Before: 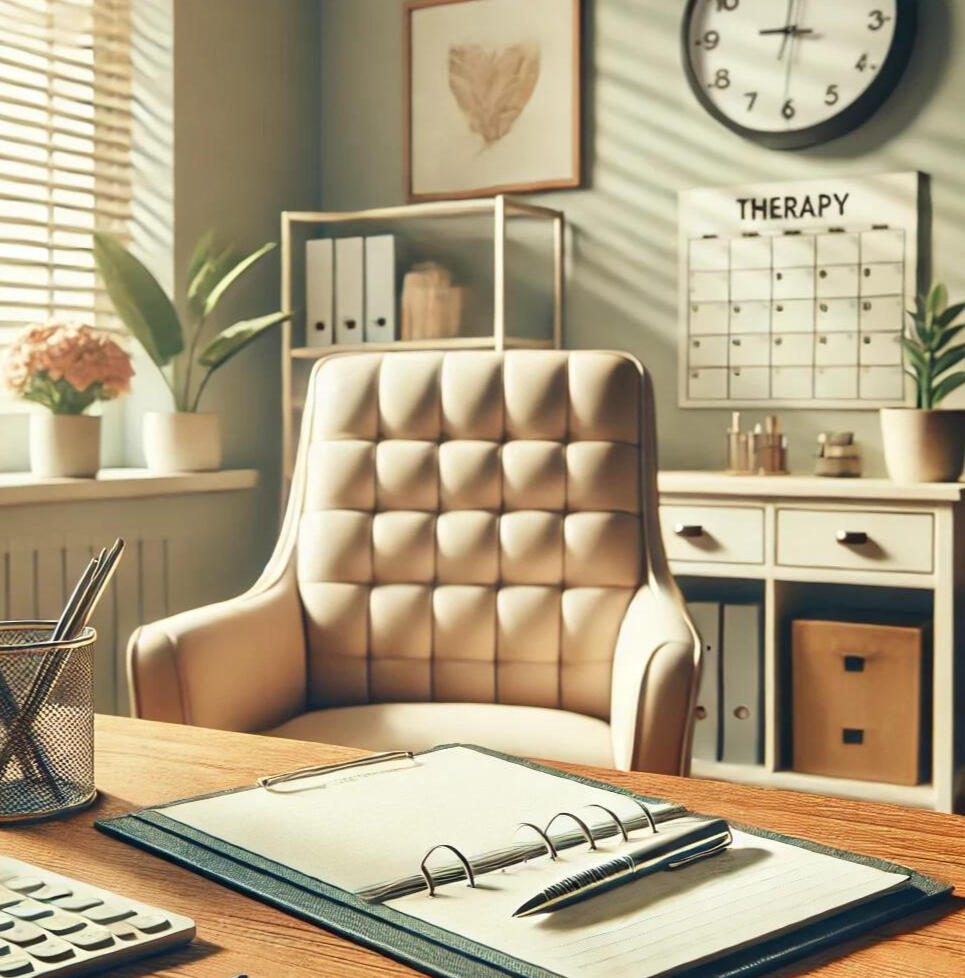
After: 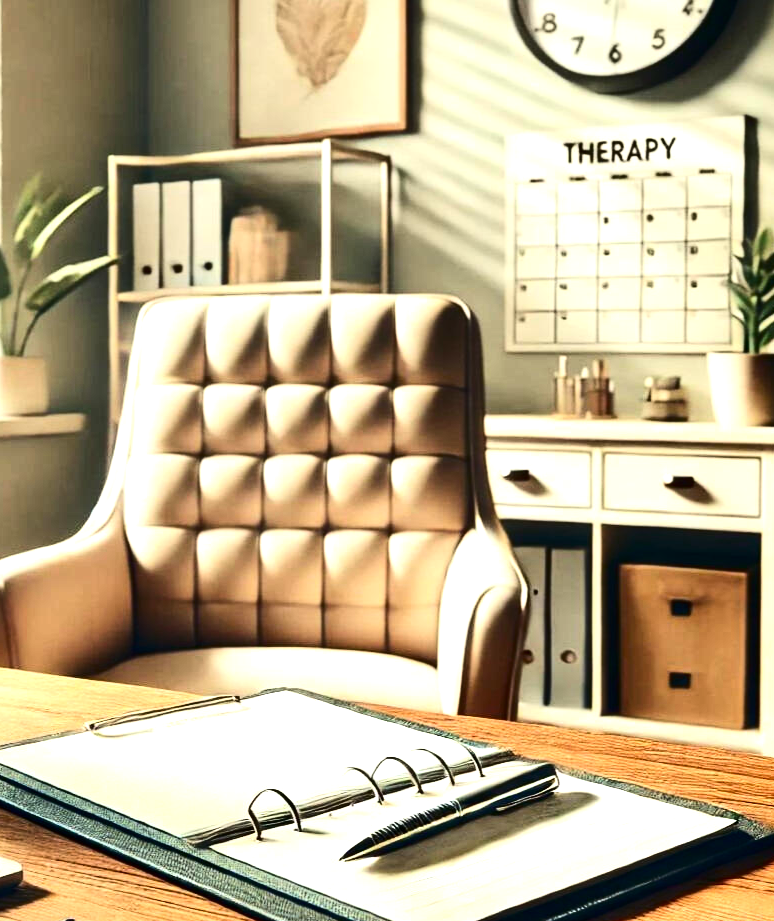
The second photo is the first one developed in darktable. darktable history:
crop and rotate: left 17.959%, top 5.771%, right 1.742%
rotate and perspective: crop left 0, crop top 0
tone equalizer: -8 EV -0.75 EV, -7 EV -0.7 EV, -6 EV -0.6 EV, -5 EV -0.4 EV, -3 EV 0.4 EV, -2 EV 0.6 EV, -1 EV 0.7 EV, +0 EV 0.75 EV, edges refinement/feathering 500, mask exposure compensation -1.57 EV, preserve details no
contrast brightness saturation: contrast 0.2, brightness -0.11, saturation 0.1
